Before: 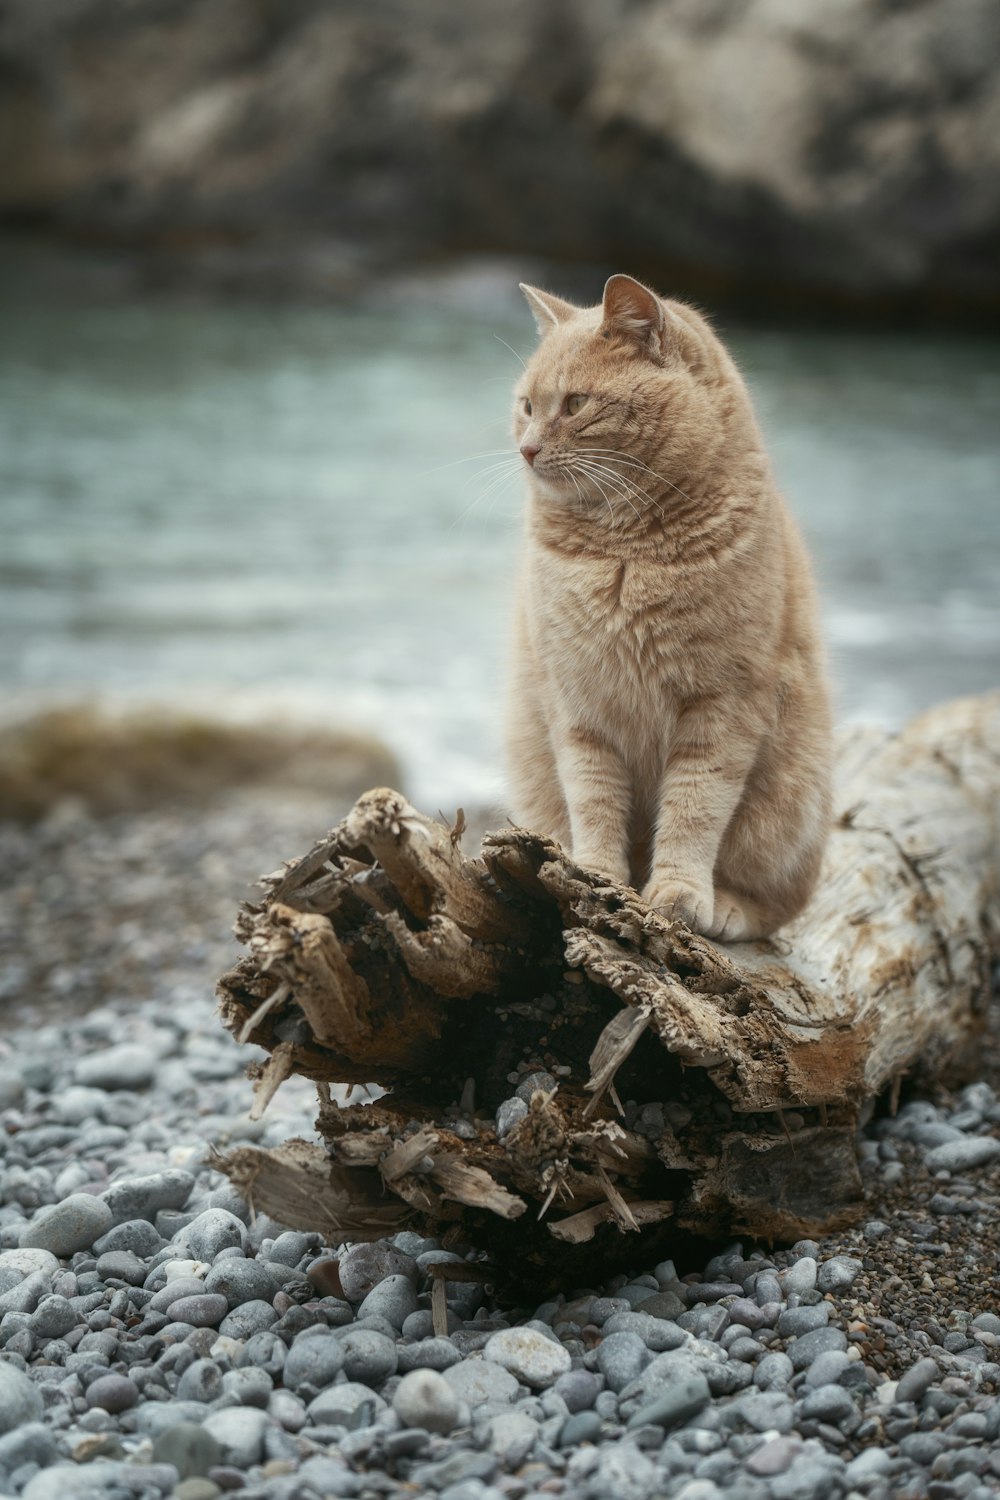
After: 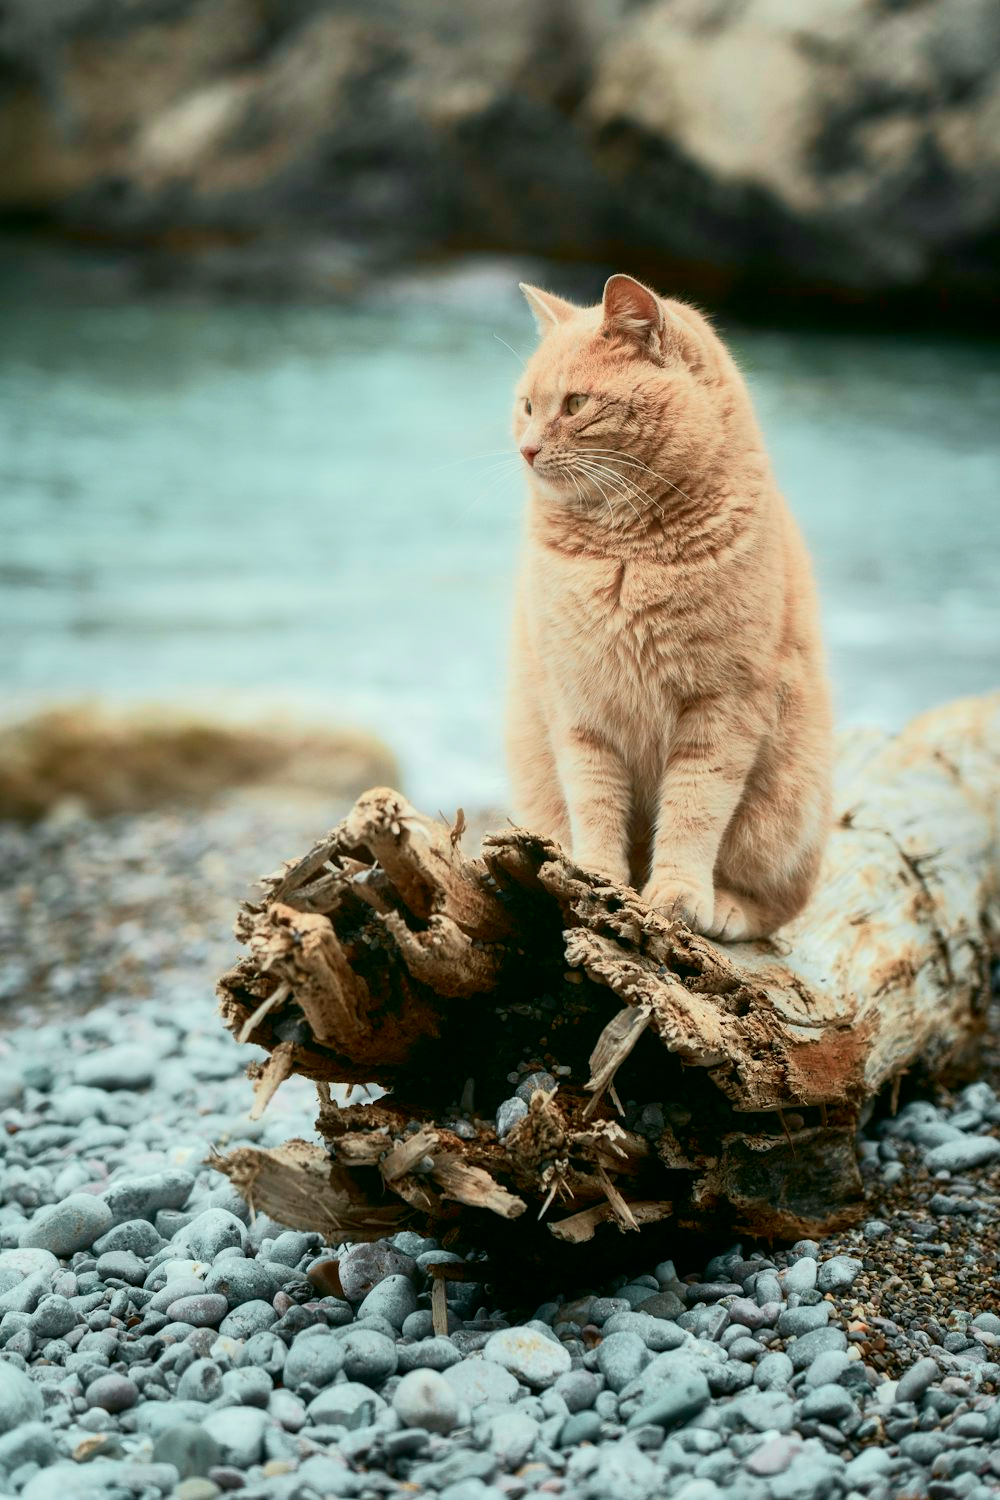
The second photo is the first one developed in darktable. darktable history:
tone curve: curves: ch0 [(0, 0) (0.037, 0.011) (0.135, 0.093) (0.266, 0.281) (0.461, 0.555) (0.581, 0.716) (0.675, 0.793) (0.767, 0.849) (0.91, 0.924) (1, 0.979)]; ch1 [(0, 0) (0.292, 0.278) (0.431, 0.418) (0.493, 0.479) (0.506, 0.5) (0.532, 0.537) (0.562, 0.581) (0.641, 0.663) (0.754, 0.76) (1, 1)]; ch2 [(0, 0) (0.294, 0.3) (0.361, 0.372) (0.429, 0.445) (0.478, 0.486) (0.502, 0.498) (0.518, 0.522) (0.531, 0.549) (0.561, 0.59) (0.64, 0.655) (0.693, 0.706) (0.845, 0.833) (1, 0.951)], color space Lab, independent channels, preserve colors none
